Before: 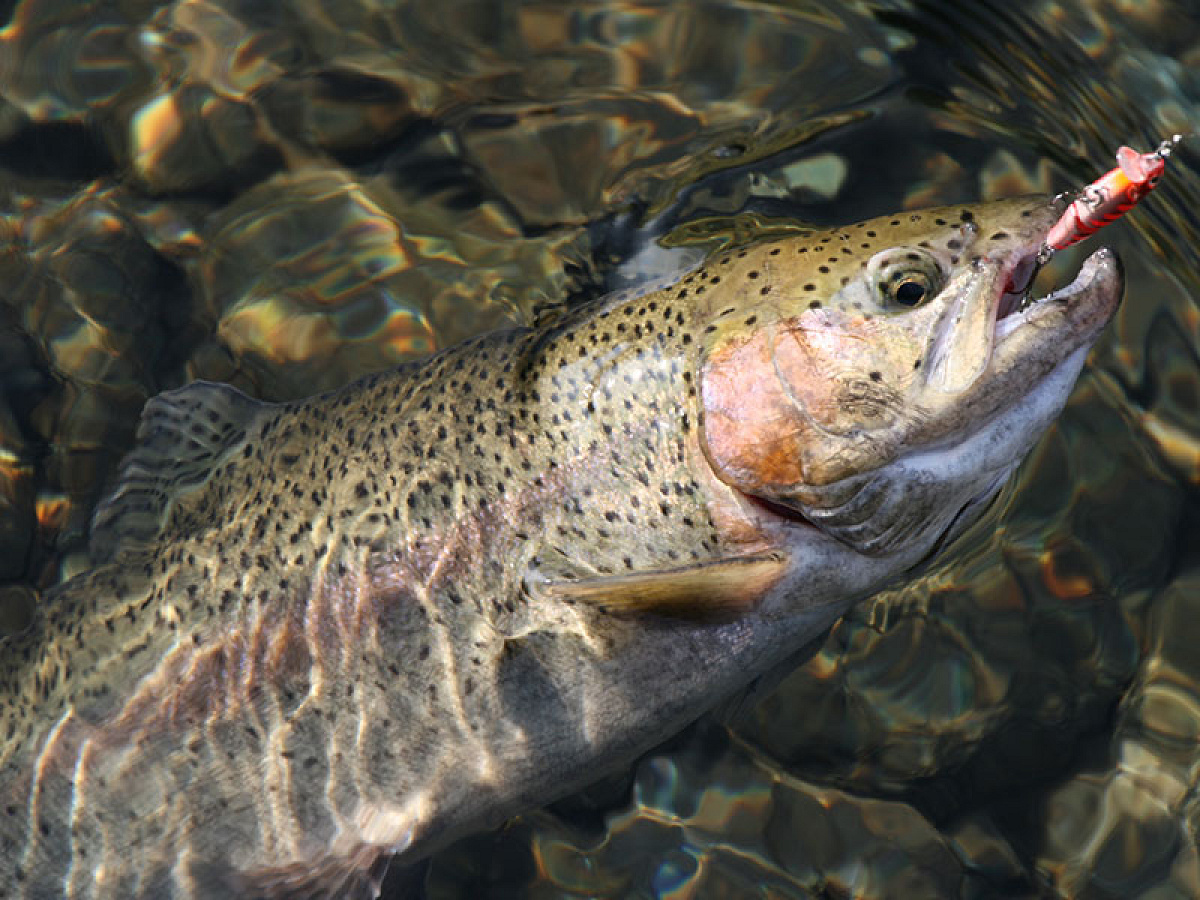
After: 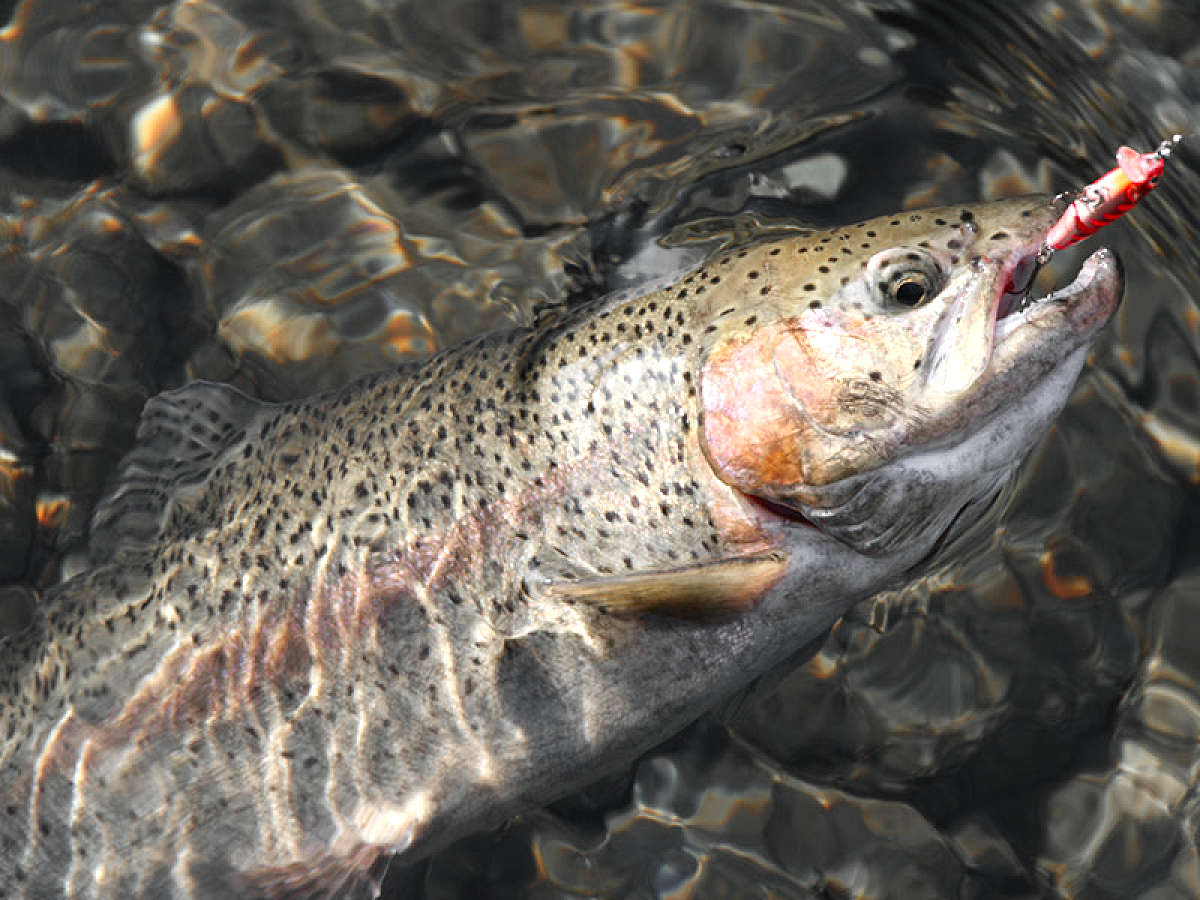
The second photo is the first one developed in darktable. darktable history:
color zones: curves: ch1 [(0, 0.638) (0.193, 0.442) (0.286, 0.15) (0.429, 0.14) (0.571, 0.142) (0.714, 0.154) (0.857, 0.175) (1, 0.638)]
exposure: black level correction 0, exposure 0.4 EV, compensate exposure bias true, compensate highlight preservation false
